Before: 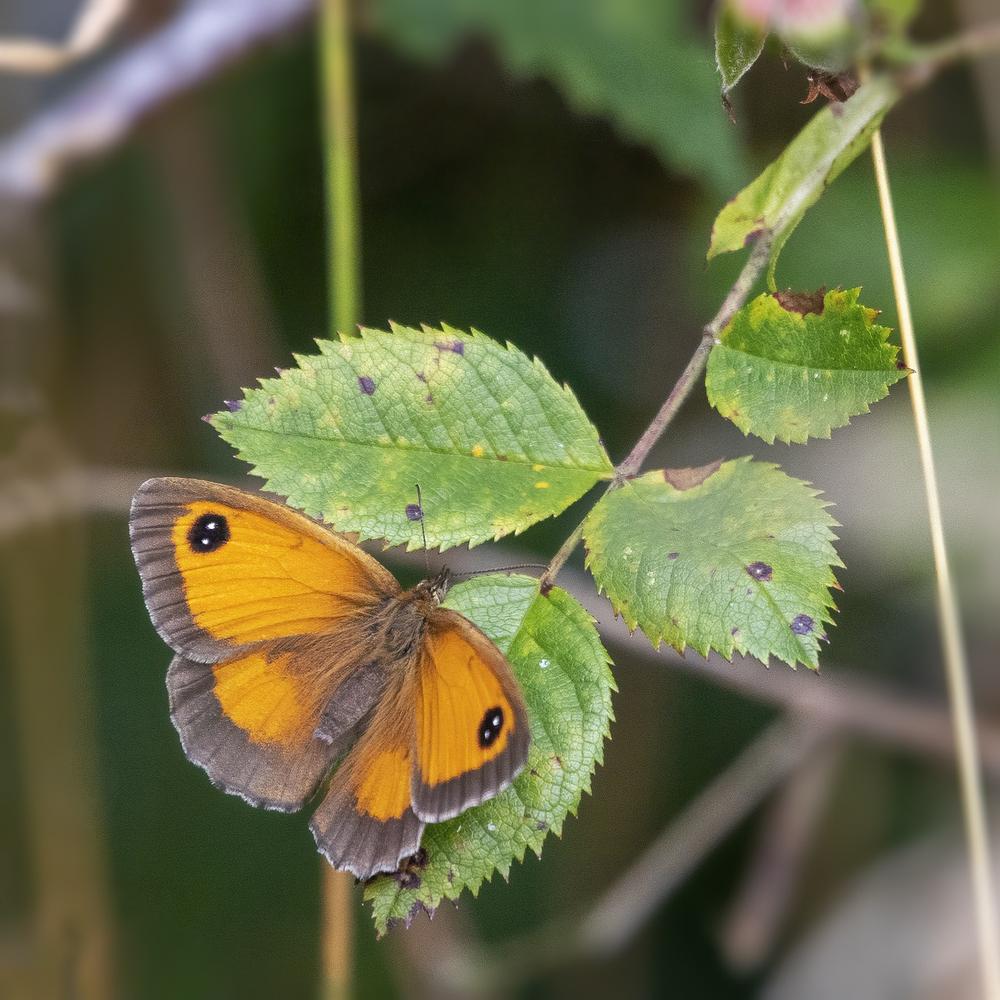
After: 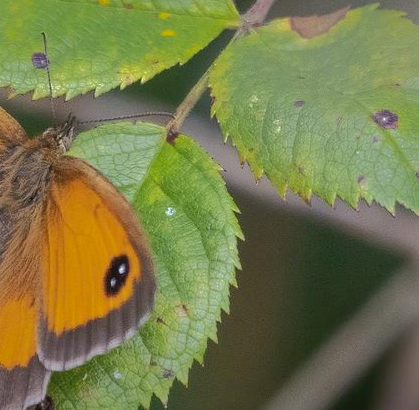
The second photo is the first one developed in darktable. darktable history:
shadows and highlights: shadows 38.71, highlights -75.1, highlights color adjustment 56.69%
crop: left 37.463%, top 45.218%, right 20.609%, bottom 13.697%
